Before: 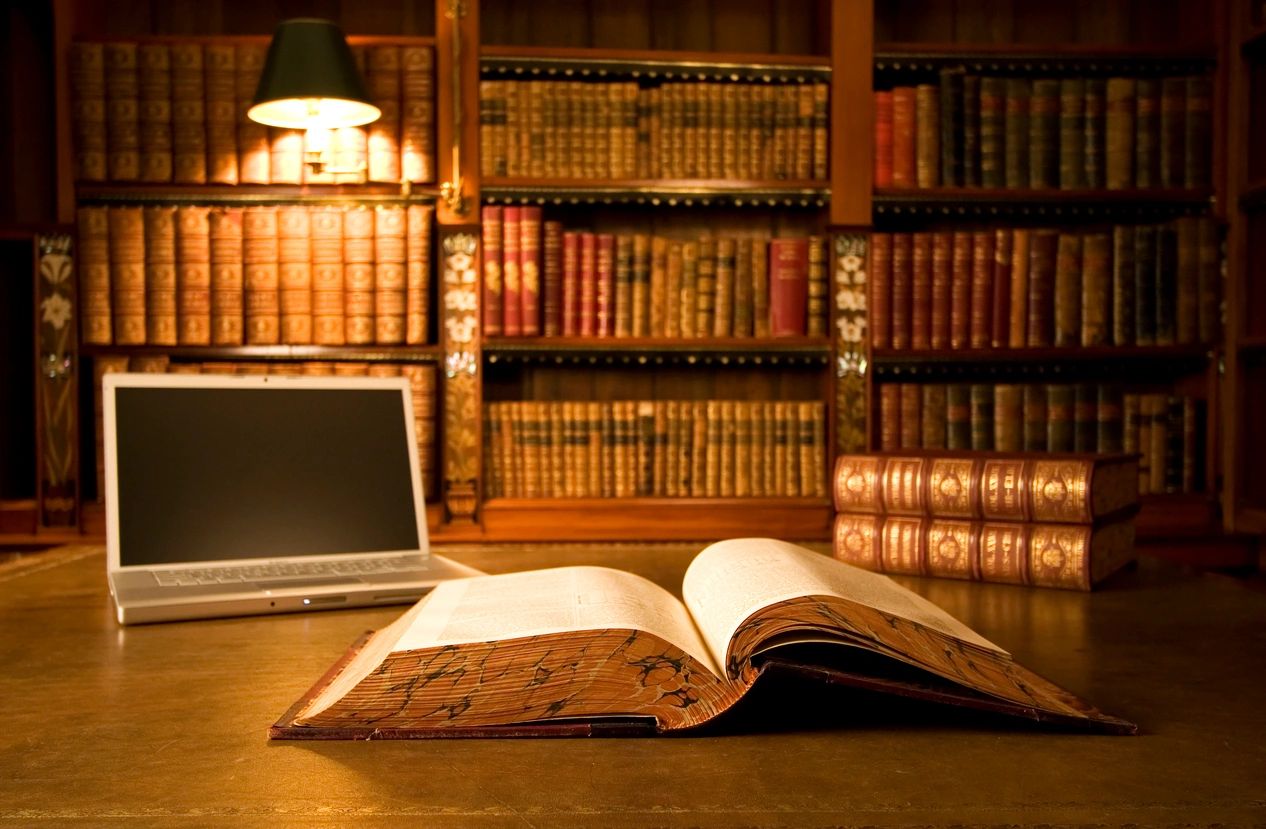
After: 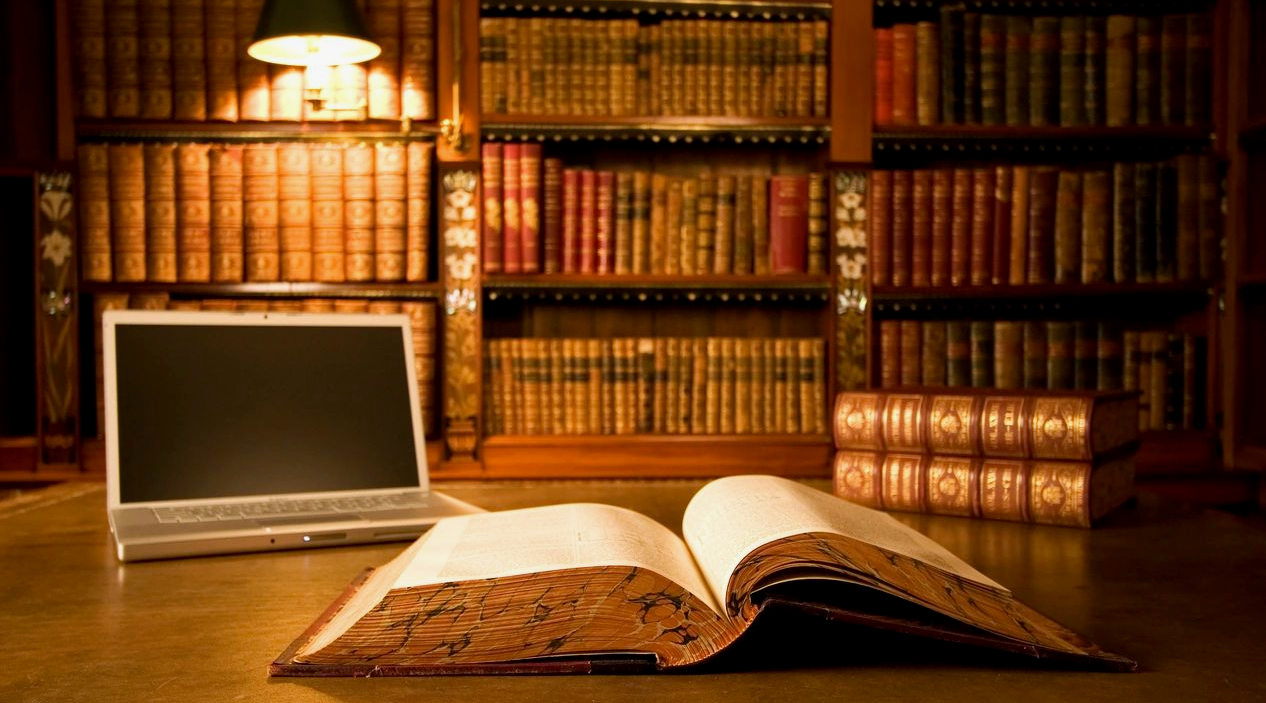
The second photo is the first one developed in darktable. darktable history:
exposure: black level correction 0.002, exposure -0.104 EV, compensate highlight preservation false
crop: top 7.61%, bottom 7.561%
